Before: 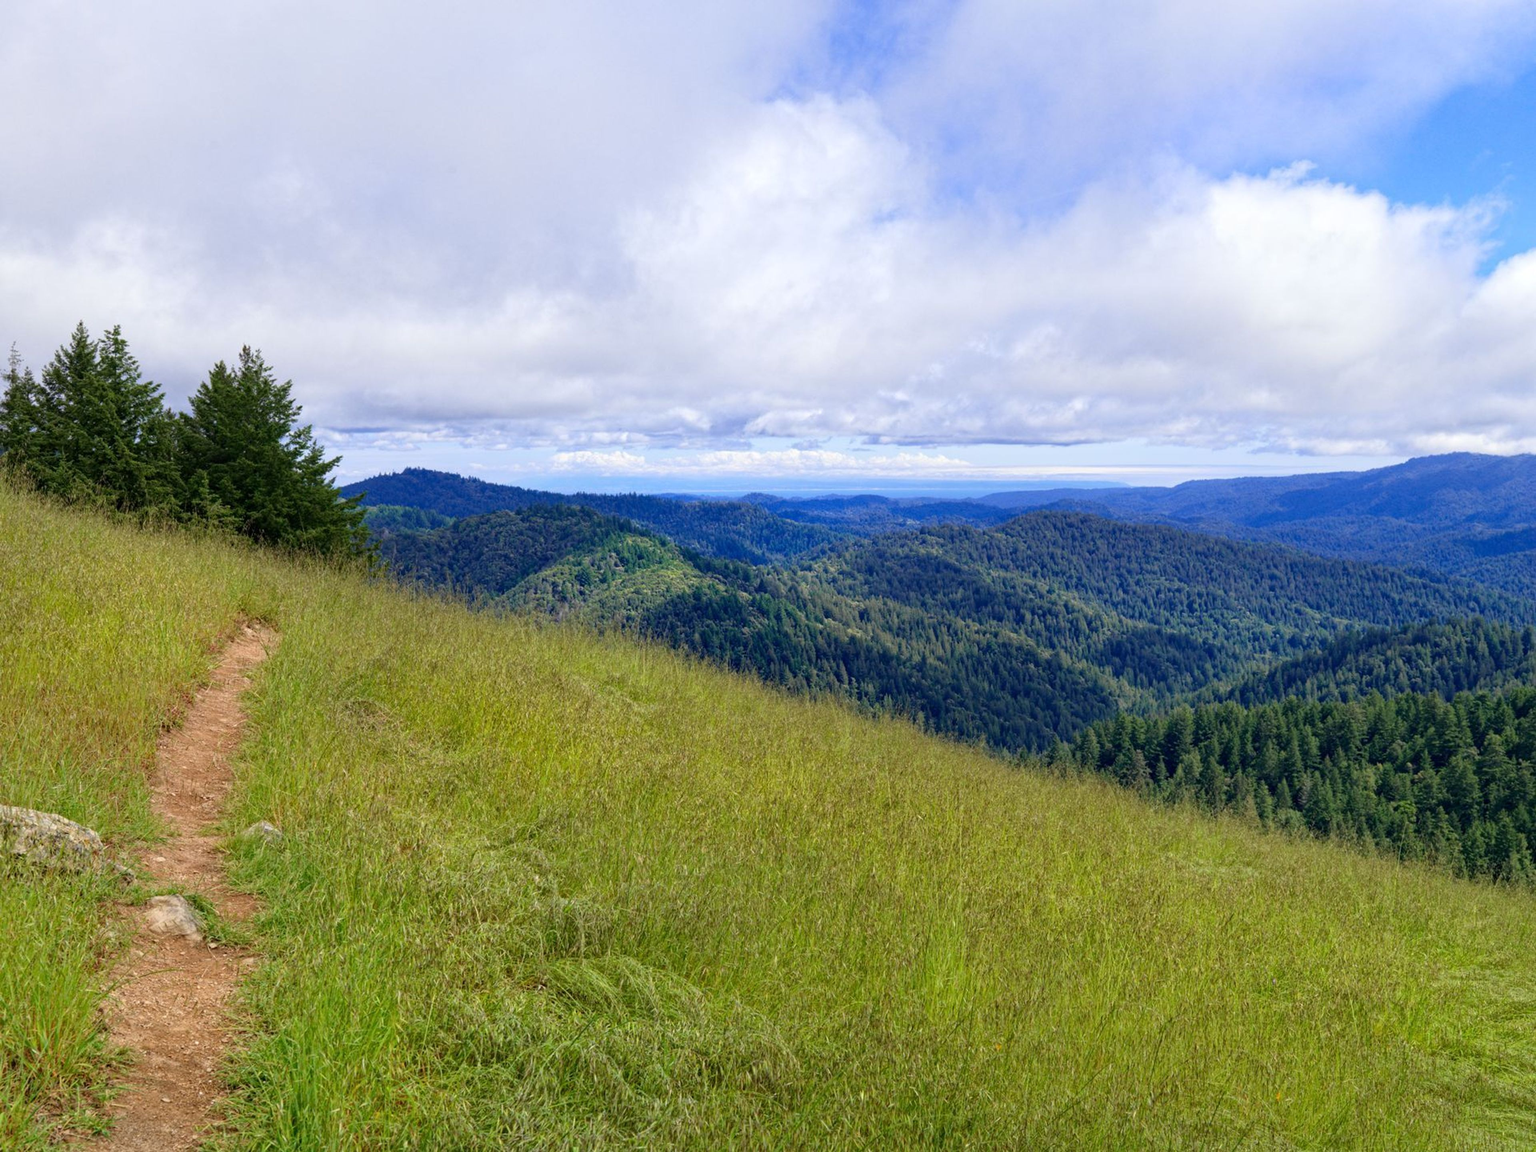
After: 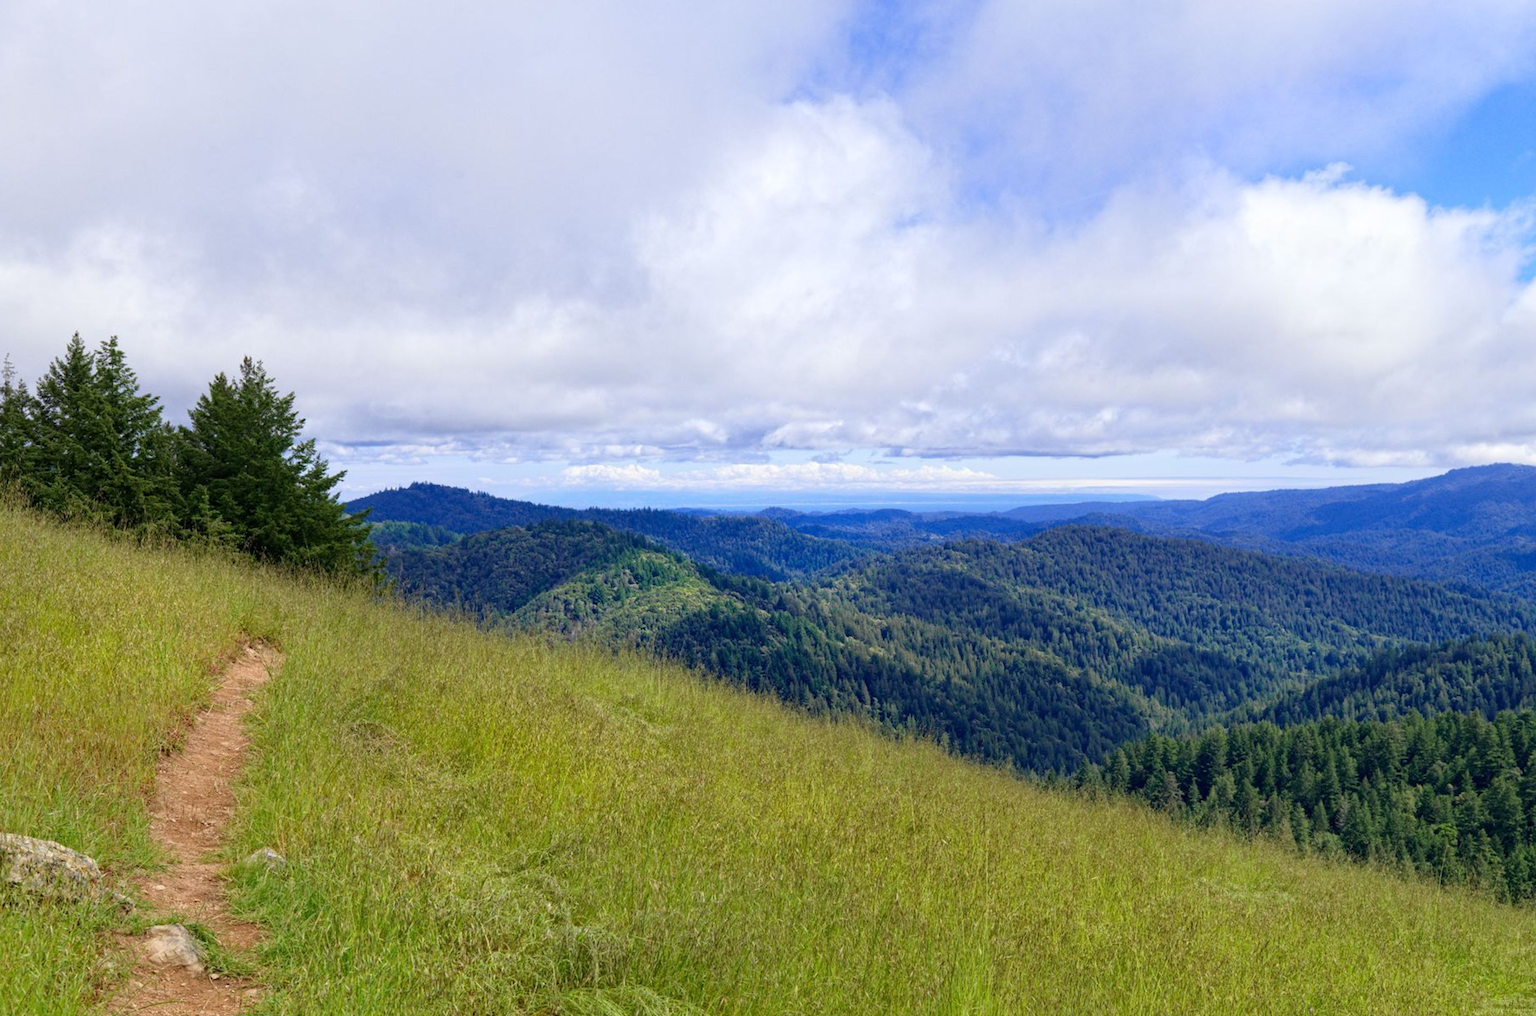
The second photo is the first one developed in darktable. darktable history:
crop and rotate: angle 0.163°, left 0.252%, right 2.582%, bottom 14.224%
